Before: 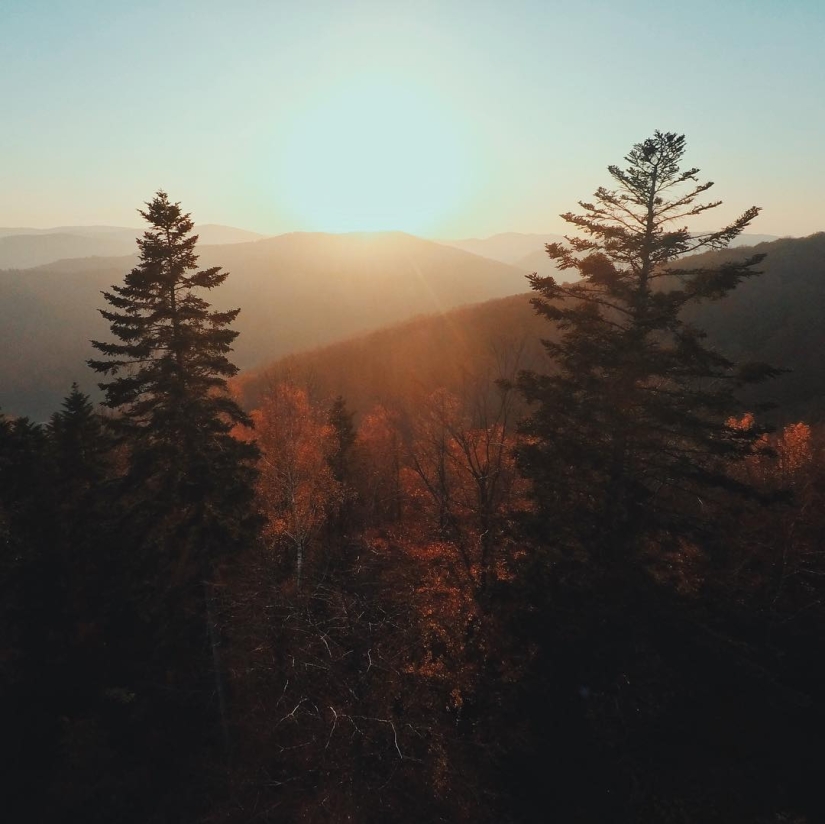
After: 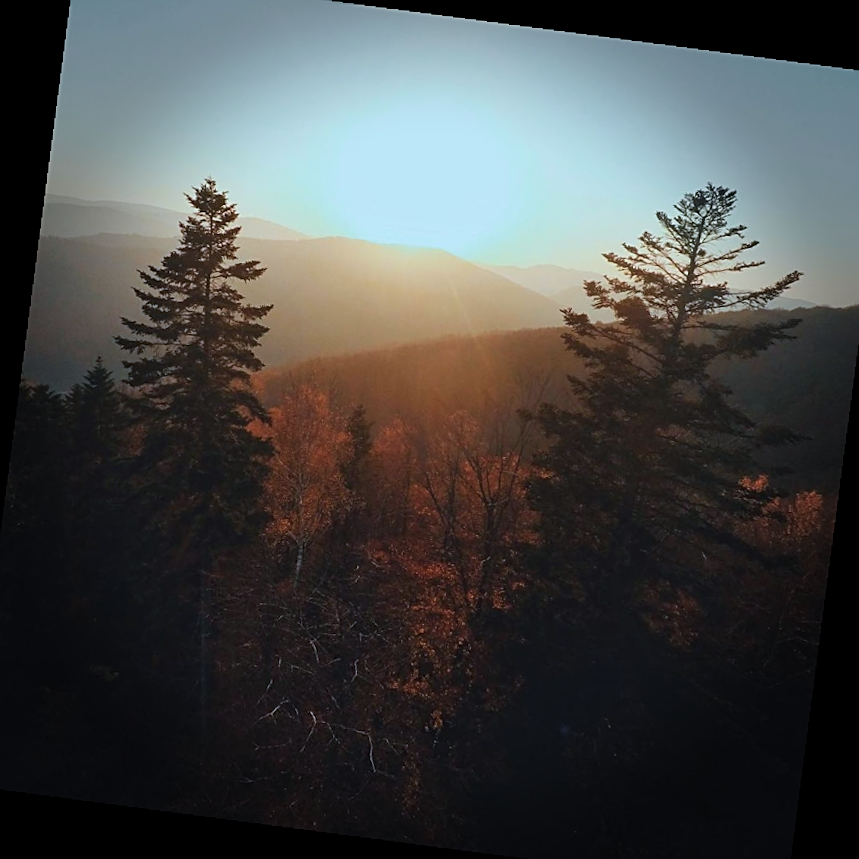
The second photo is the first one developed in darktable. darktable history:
white balance: red 0.924, blue 1.095
sharpen: on, module defaults
velvia: on, module defaults
vignetting: fall-off start 66.7%, fall-off radius 39.74%, brightness -0.576, saturation -0.258, automatic ratio true, width/height ratio 0.671, dithering 16-bit output
crop and rotate: angle -2.38°
rotate and perspective: rotation 5.12°, automatic cropping off
